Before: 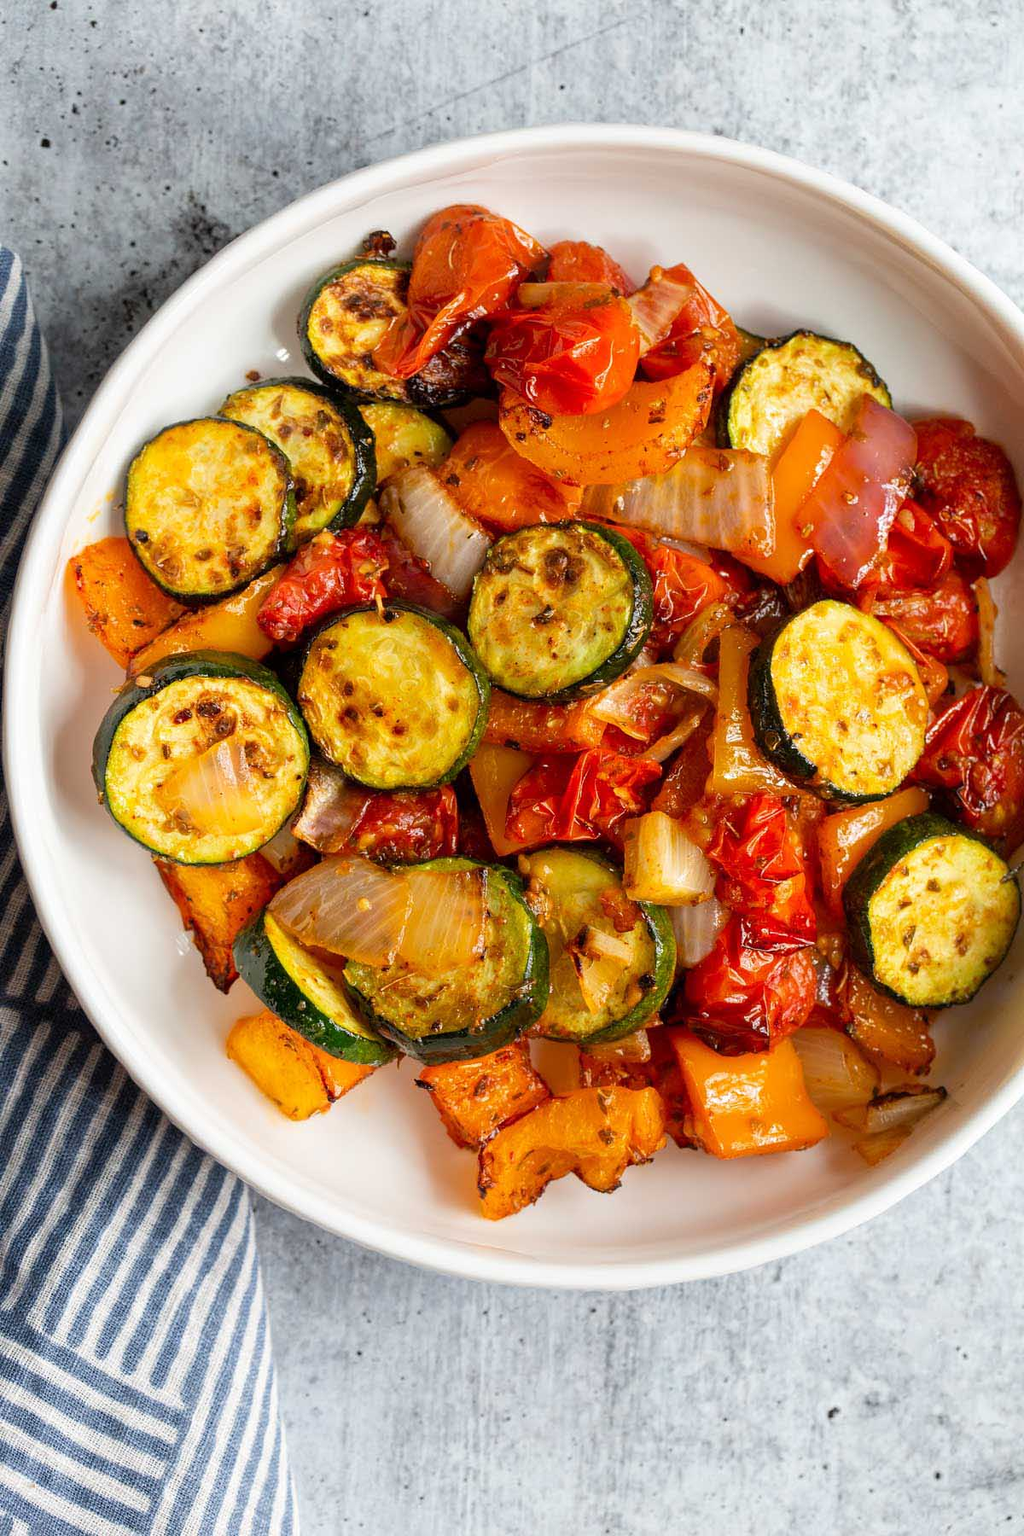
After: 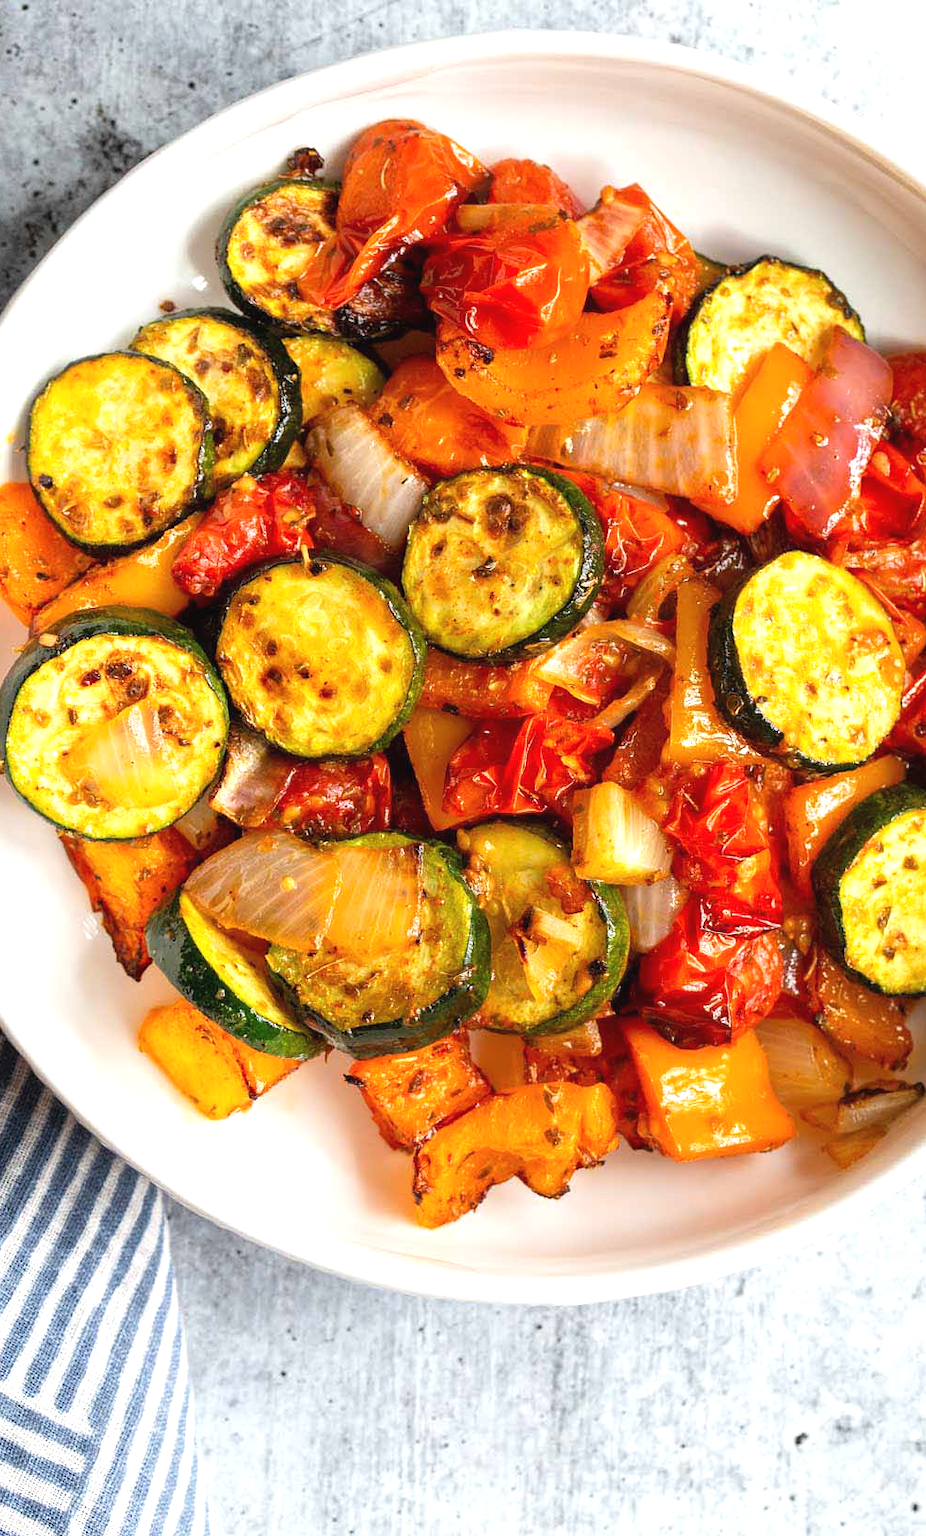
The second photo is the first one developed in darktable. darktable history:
crop: left 9.807%, top 6.259%, right 7.334%, bottom 2.177%
exposure: black level correction -0.002, exposure 0.54 EV, compensate highlight preservation false
